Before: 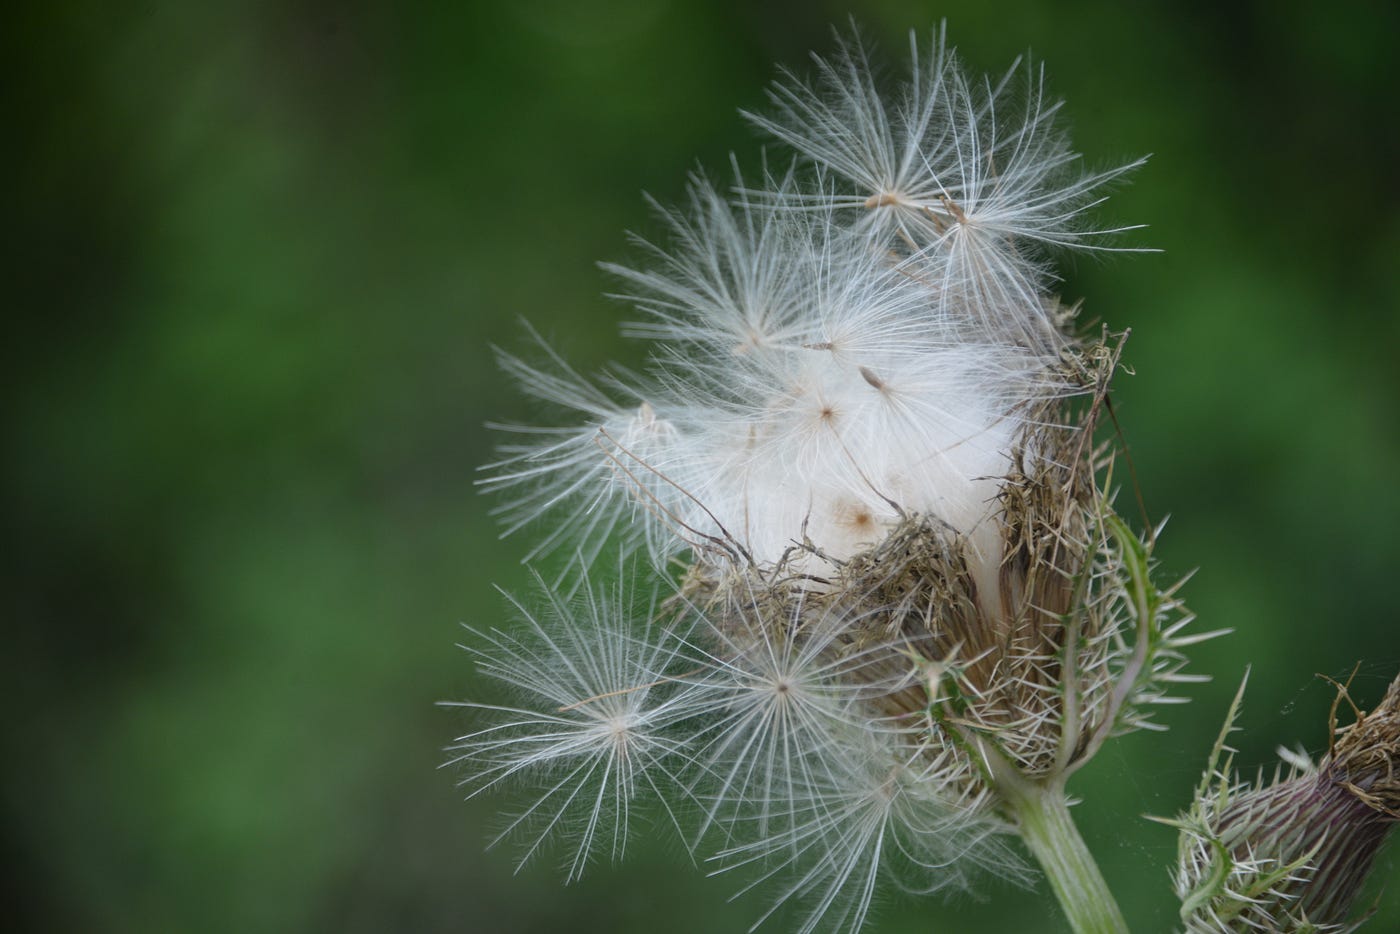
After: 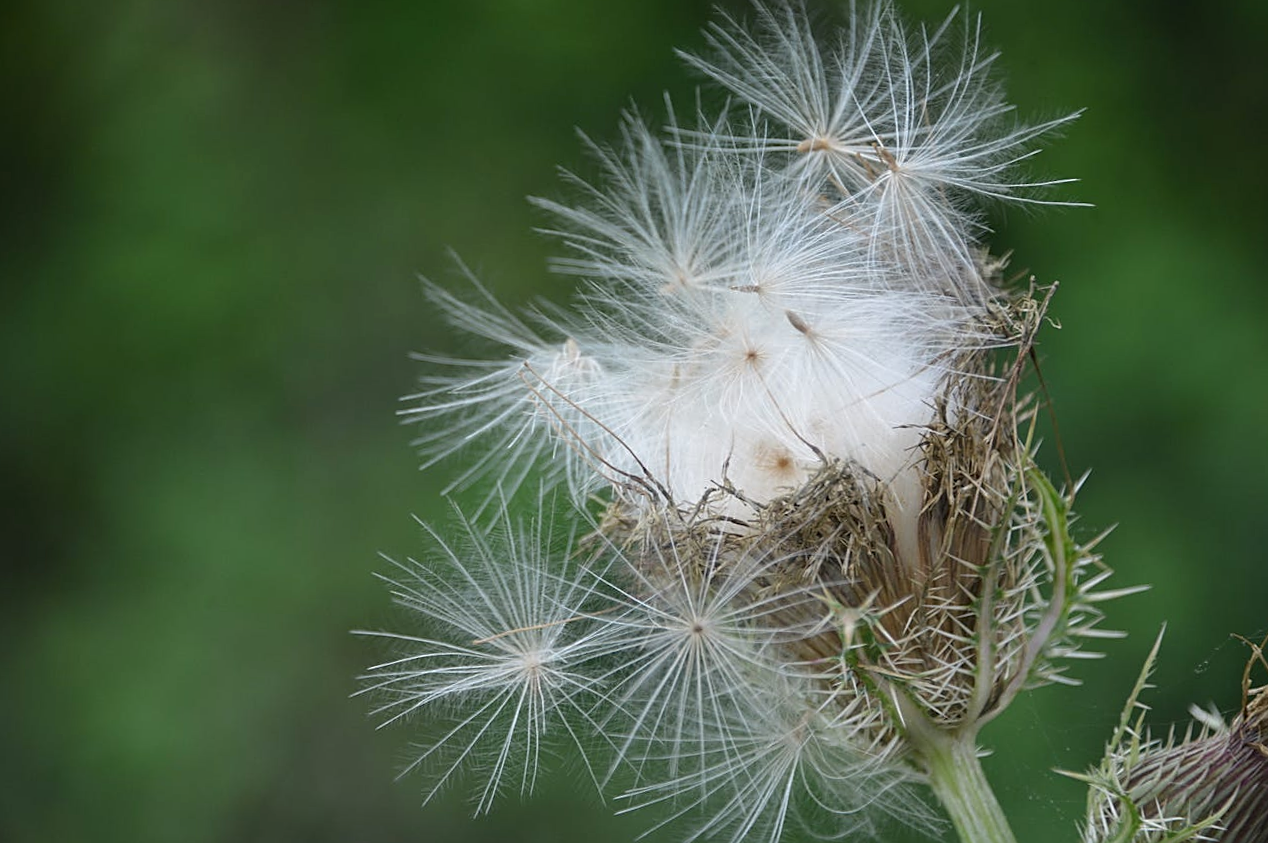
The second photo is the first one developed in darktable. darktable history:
sharpen: radius 1.926
crop and rotate: angle -2.06°, left 3.143%, top 4.34%, right 1.408%, bottom 0.591%
exposure: exposure 0.128 EV, compensate highlight preservation false
